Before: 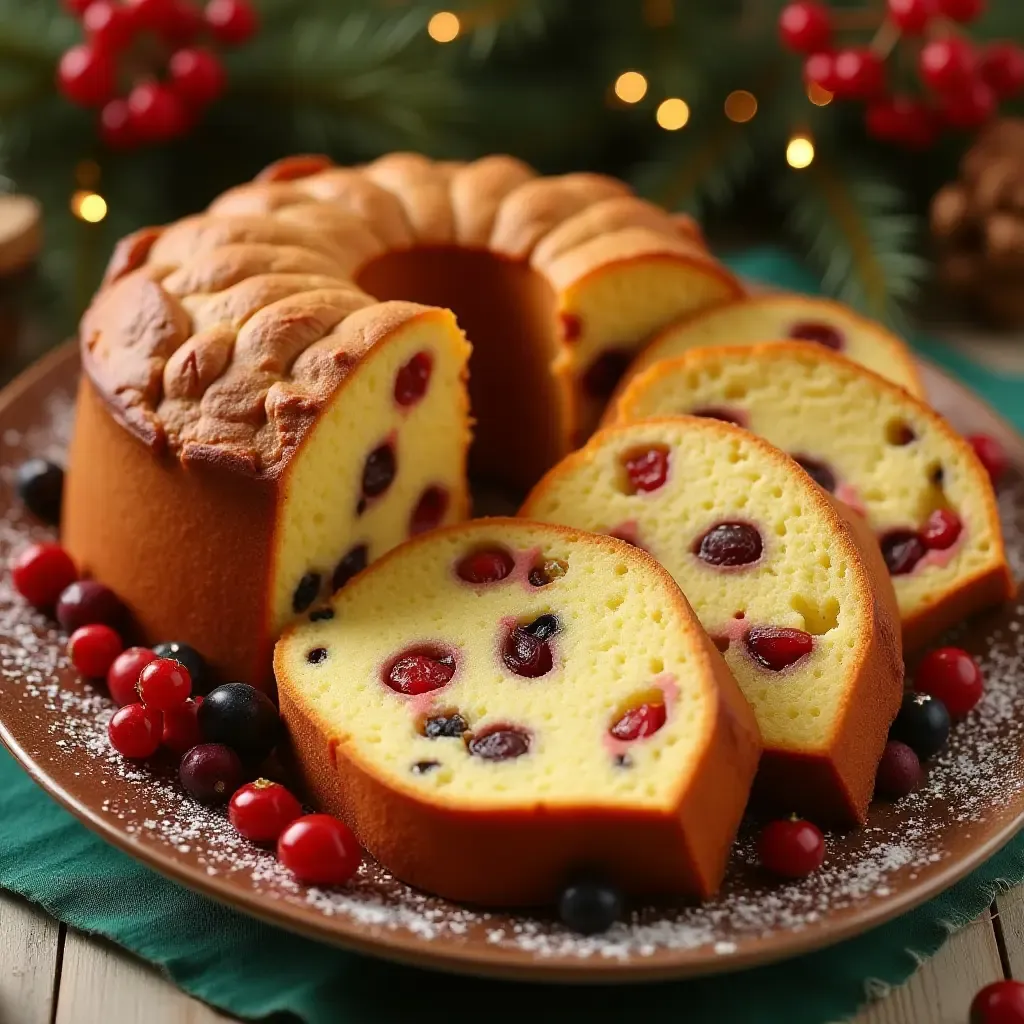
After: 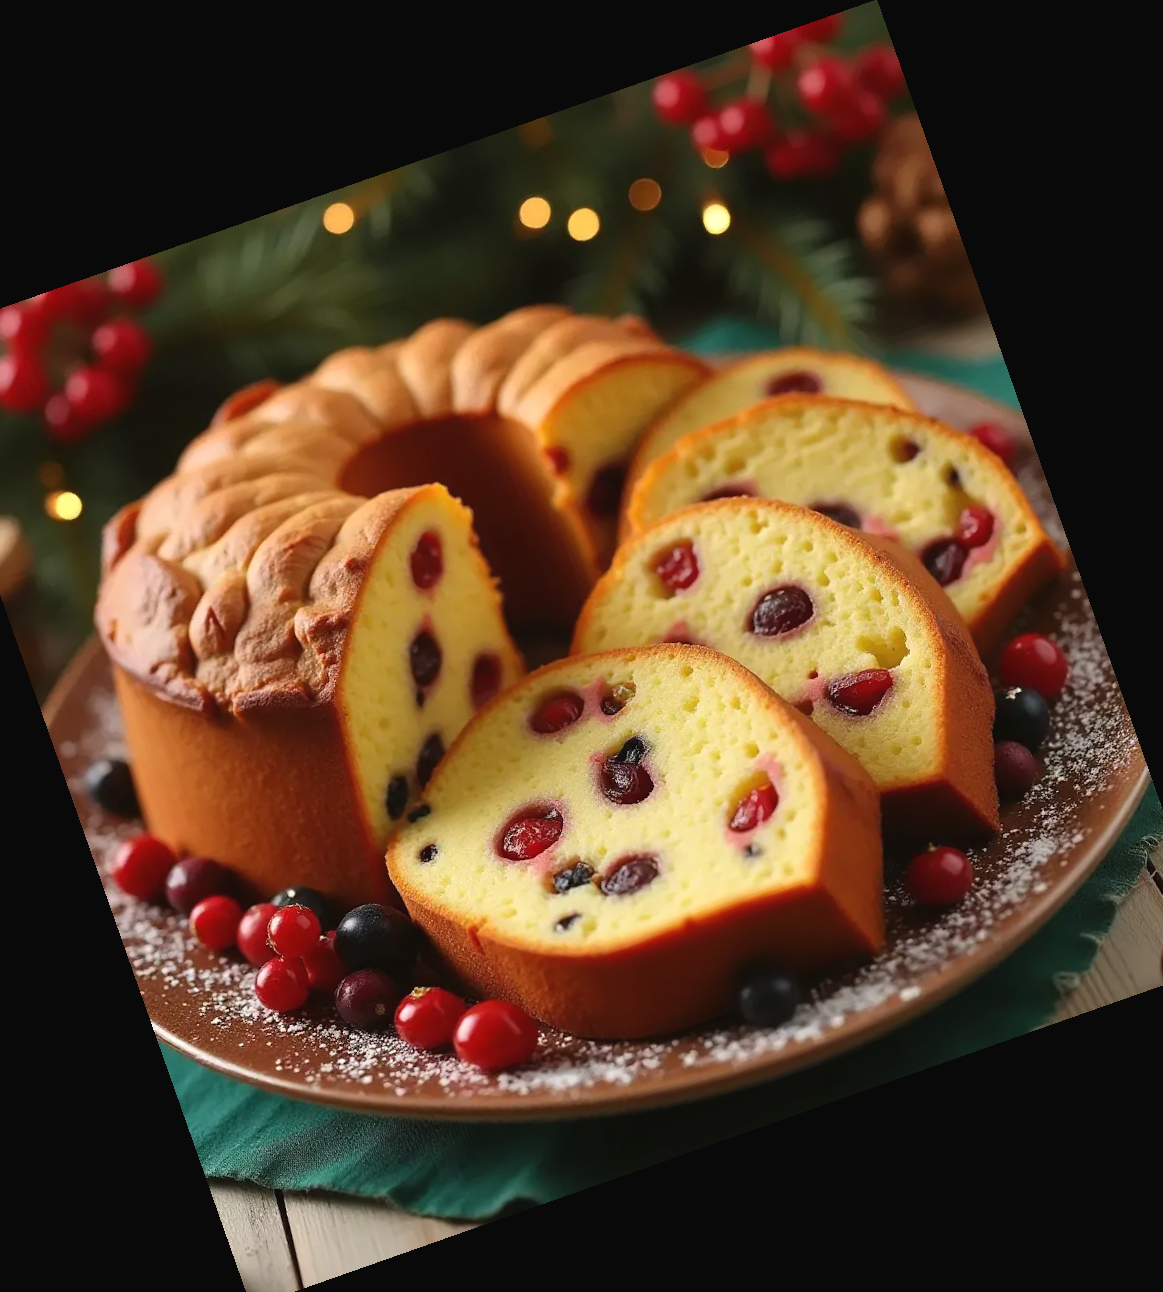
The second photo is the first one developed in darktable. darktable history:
exposure: black level correction -0.003, exposure 0.04 EV, compensate highlight preservation false
white balance: emerald 1
crop and rotate: angle 19.43°, left 6.812%, right 4.125%, bottom 1.087%
